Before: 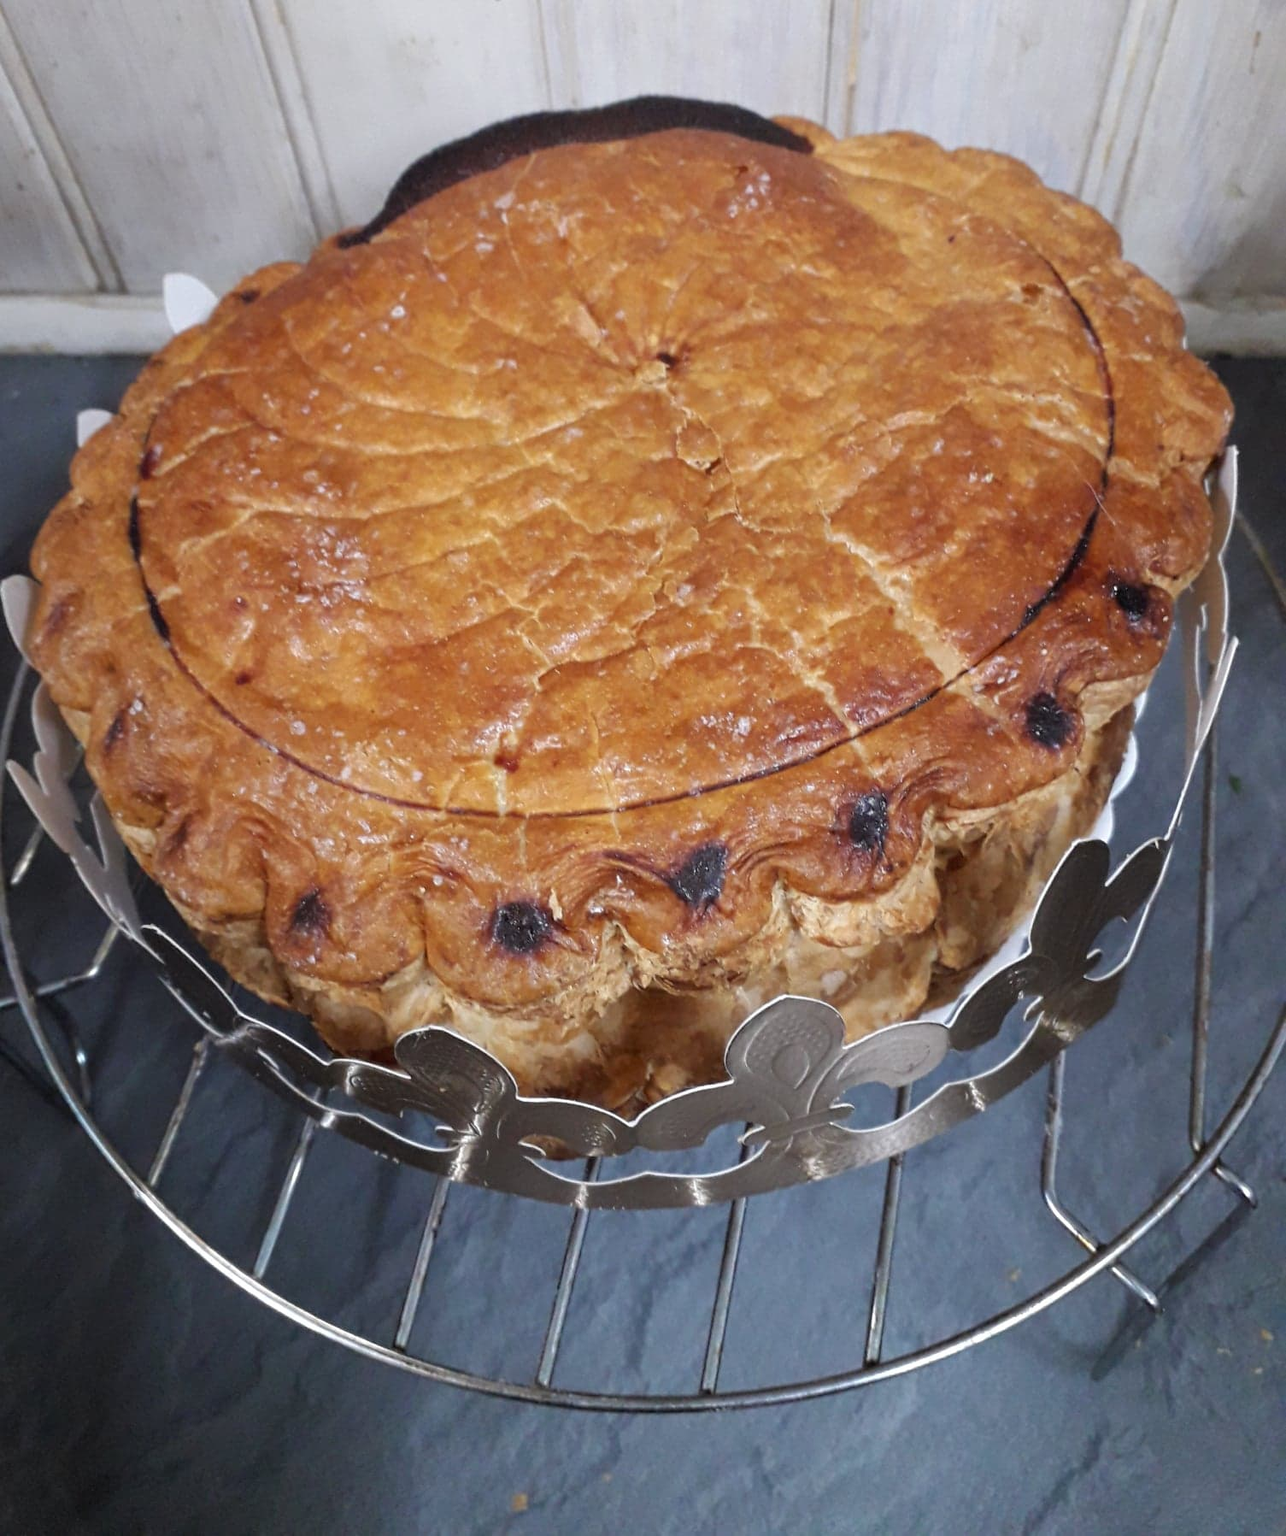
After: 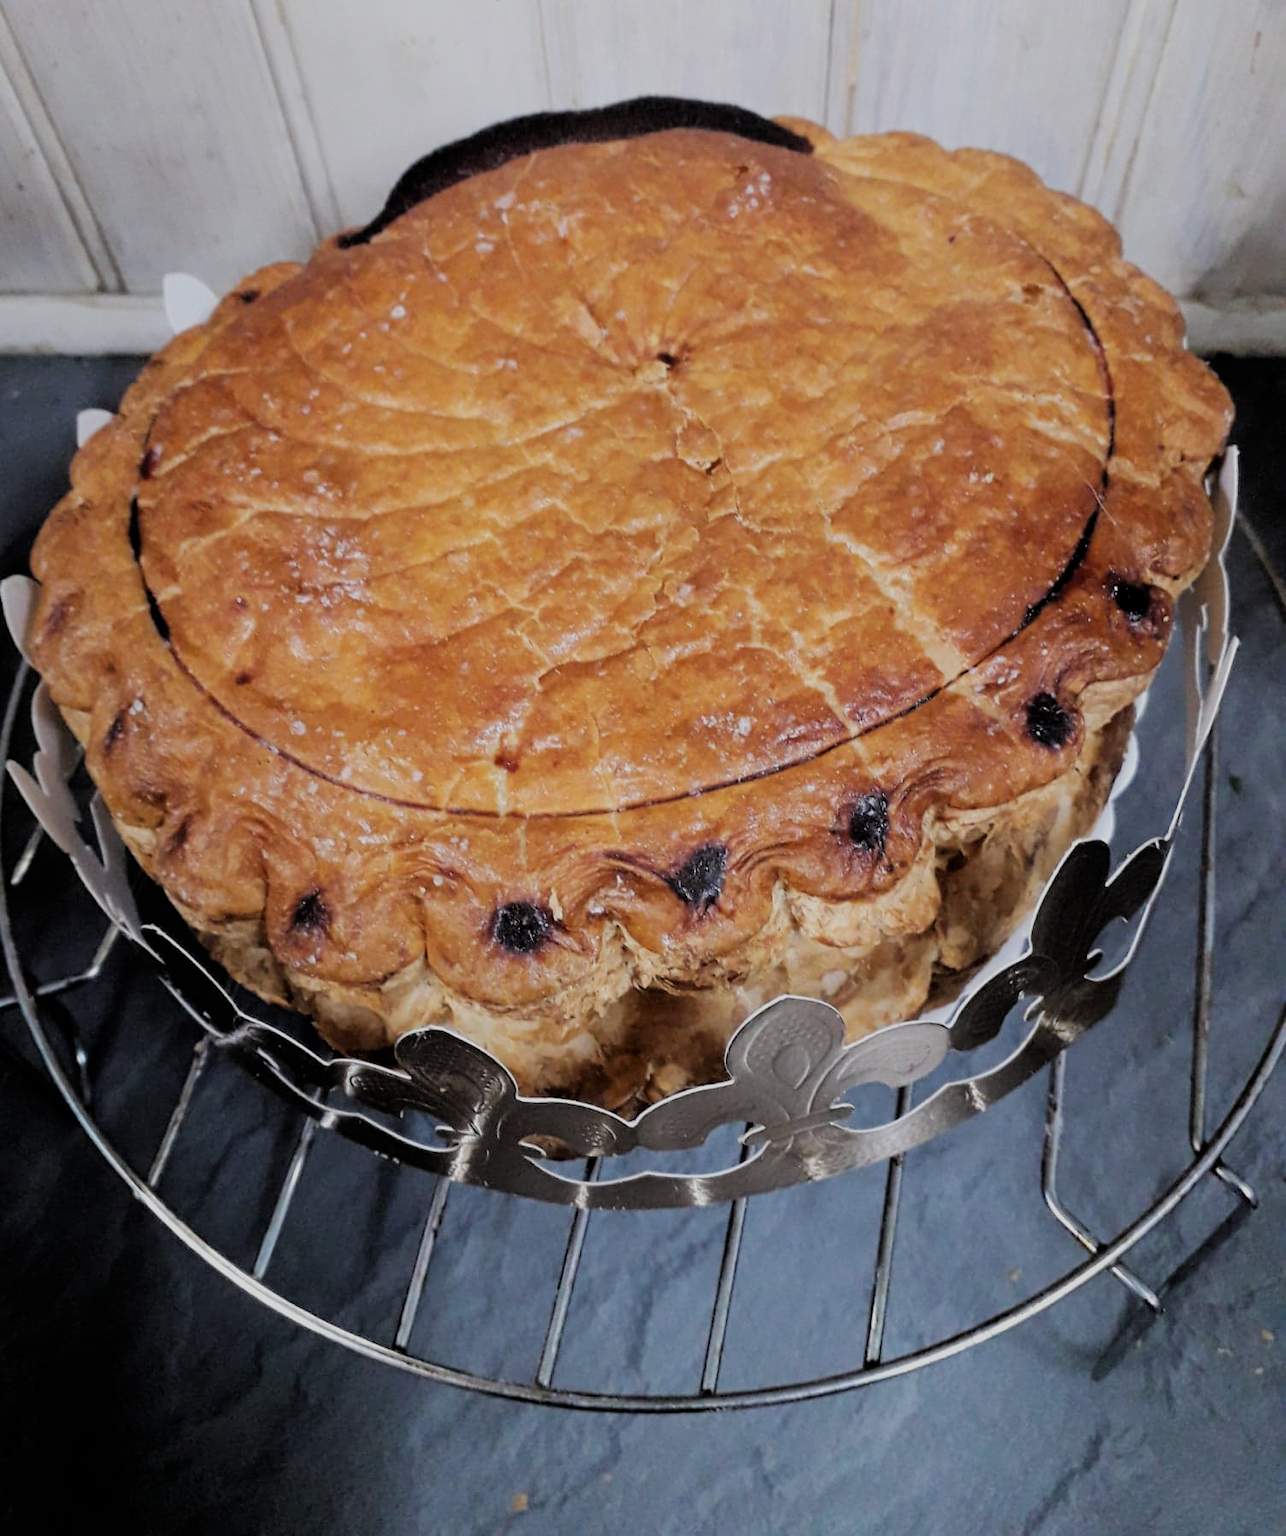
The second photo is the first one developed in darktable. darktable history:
filmic rgb: black relative exposure -4.08 EV, white relative exposure 5.15 EV, hardness 2.09, contrast 1.178
